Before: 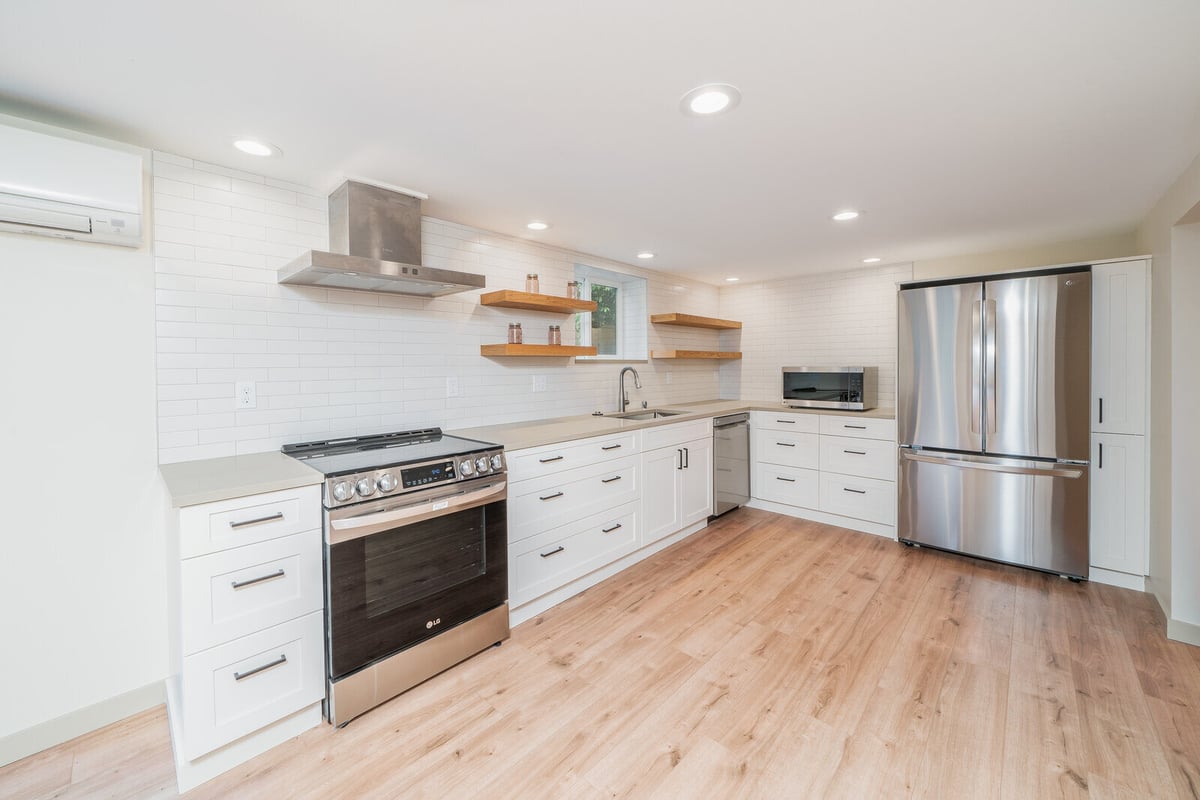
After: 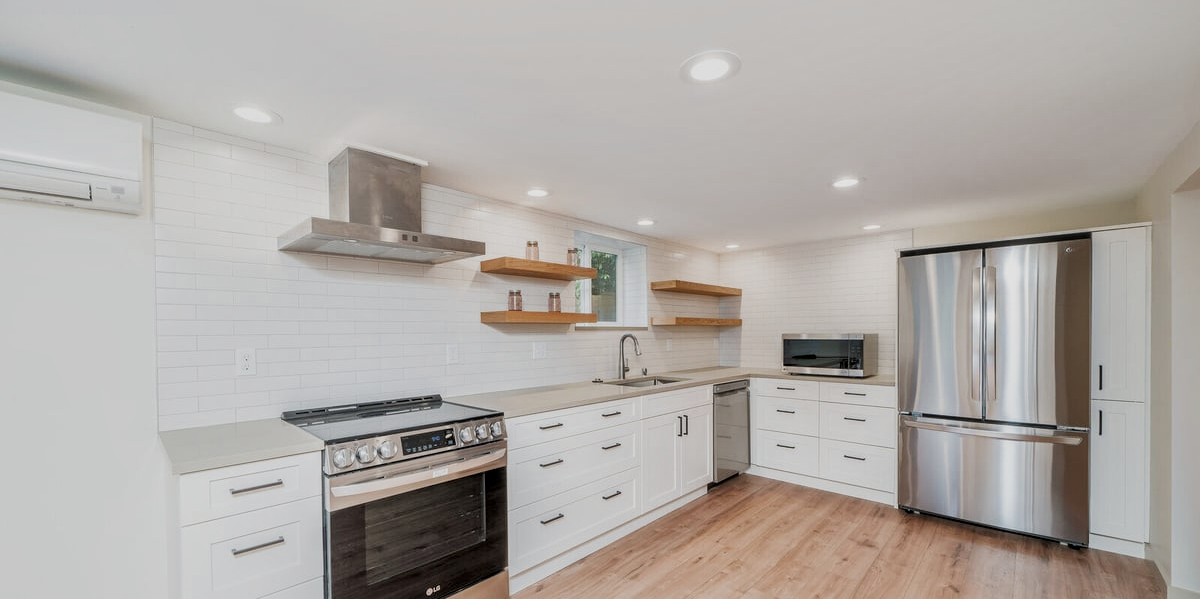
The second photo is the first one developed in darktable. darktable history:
crop: top 4.21%, bottom 20.859%
filmic rgb: black relative exposure -7.99 EV, white relative exposure 4.05 EV, hardness 4.2, add noise in highlights 0.001, preserve chrominance max RGB, color science v3 (2019), use custom middle-gray values true, contrast in highlights soft
local contrast: mode bilateral grid, contrast 19, coarseness 51, detail 157%, midtone range 0.2
